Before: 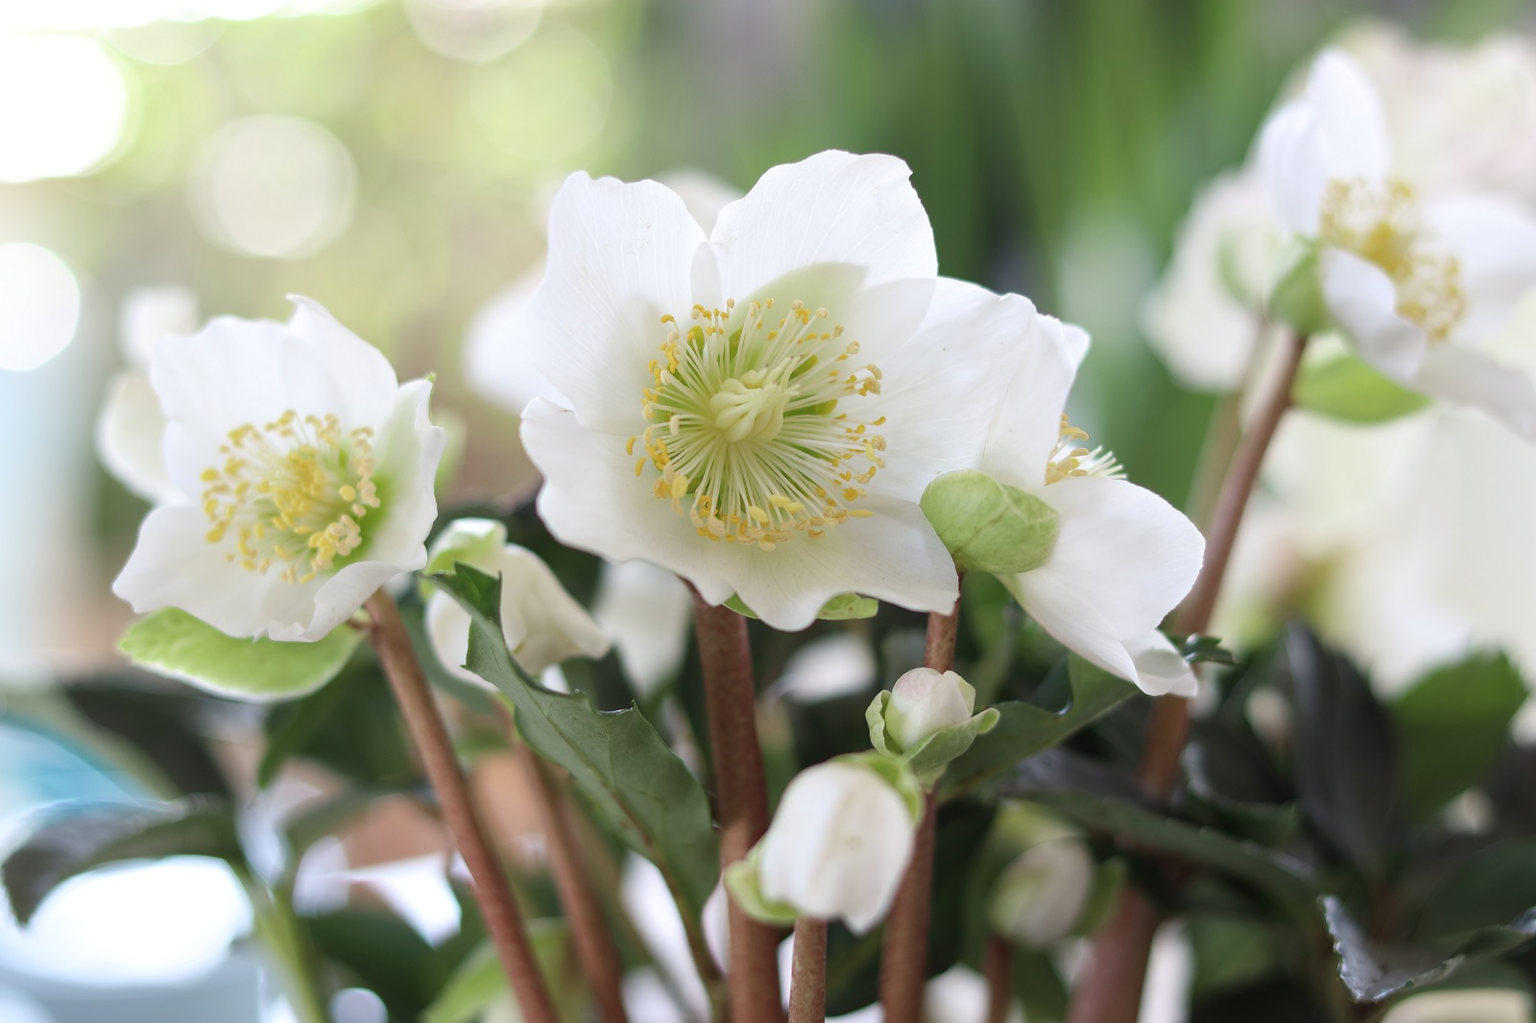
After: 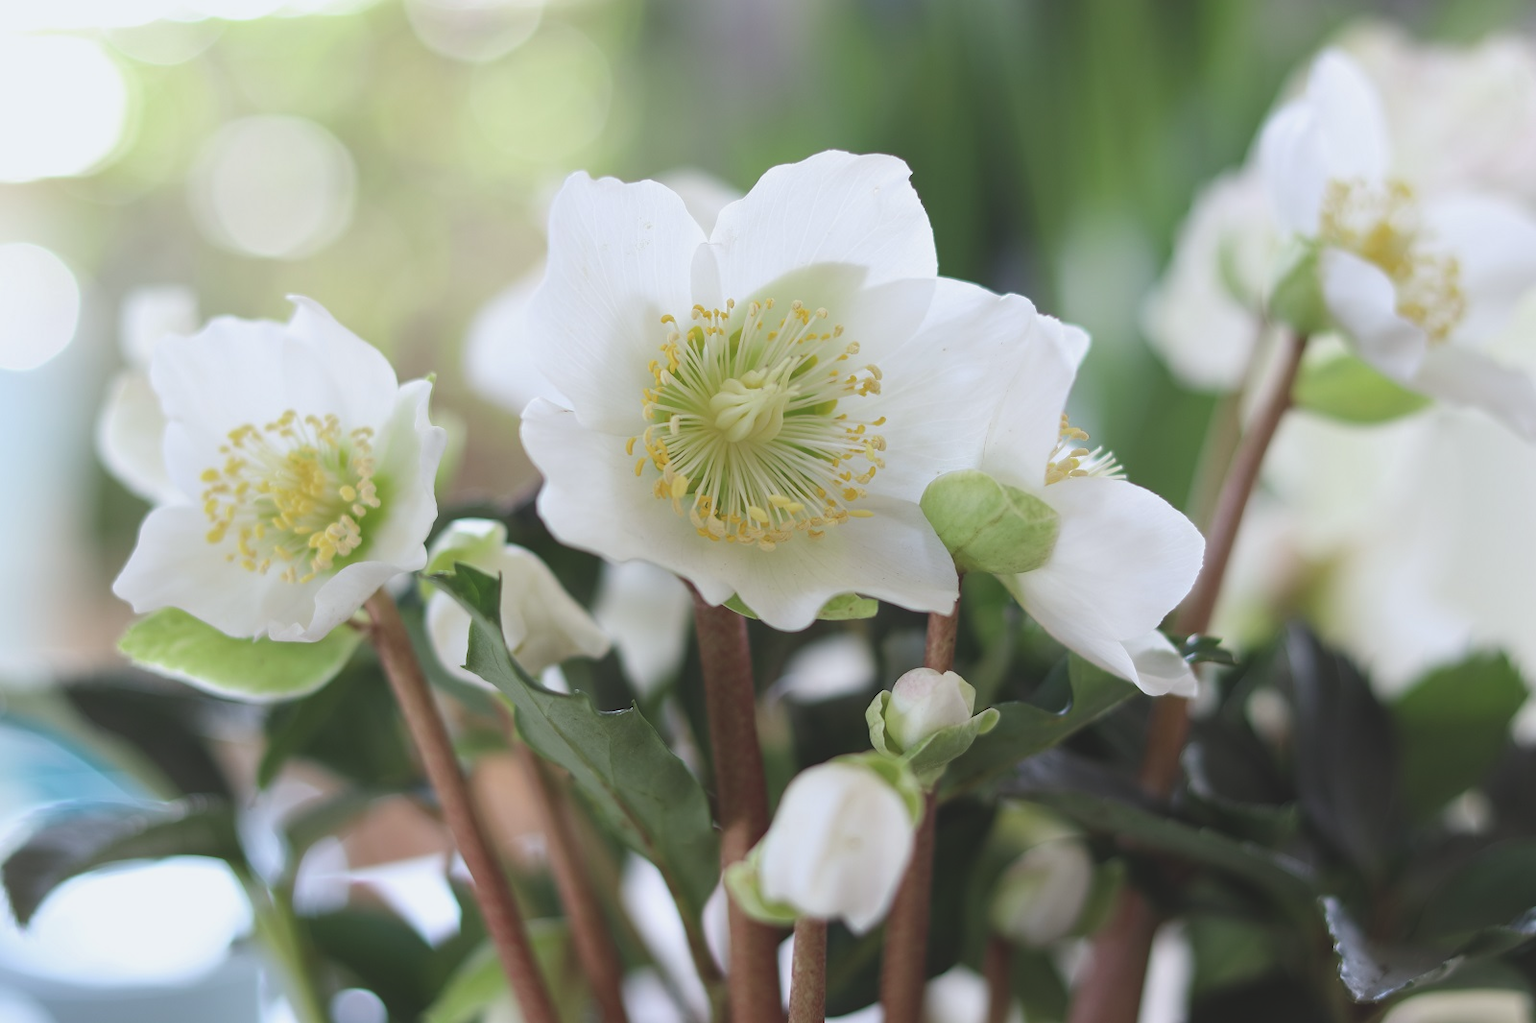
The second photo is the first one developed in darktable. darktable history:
white balance: red 0.982, blue 1.018
exposure: black level correction -0.014, exposure -0.193 EV, compensate highlight preservation false
